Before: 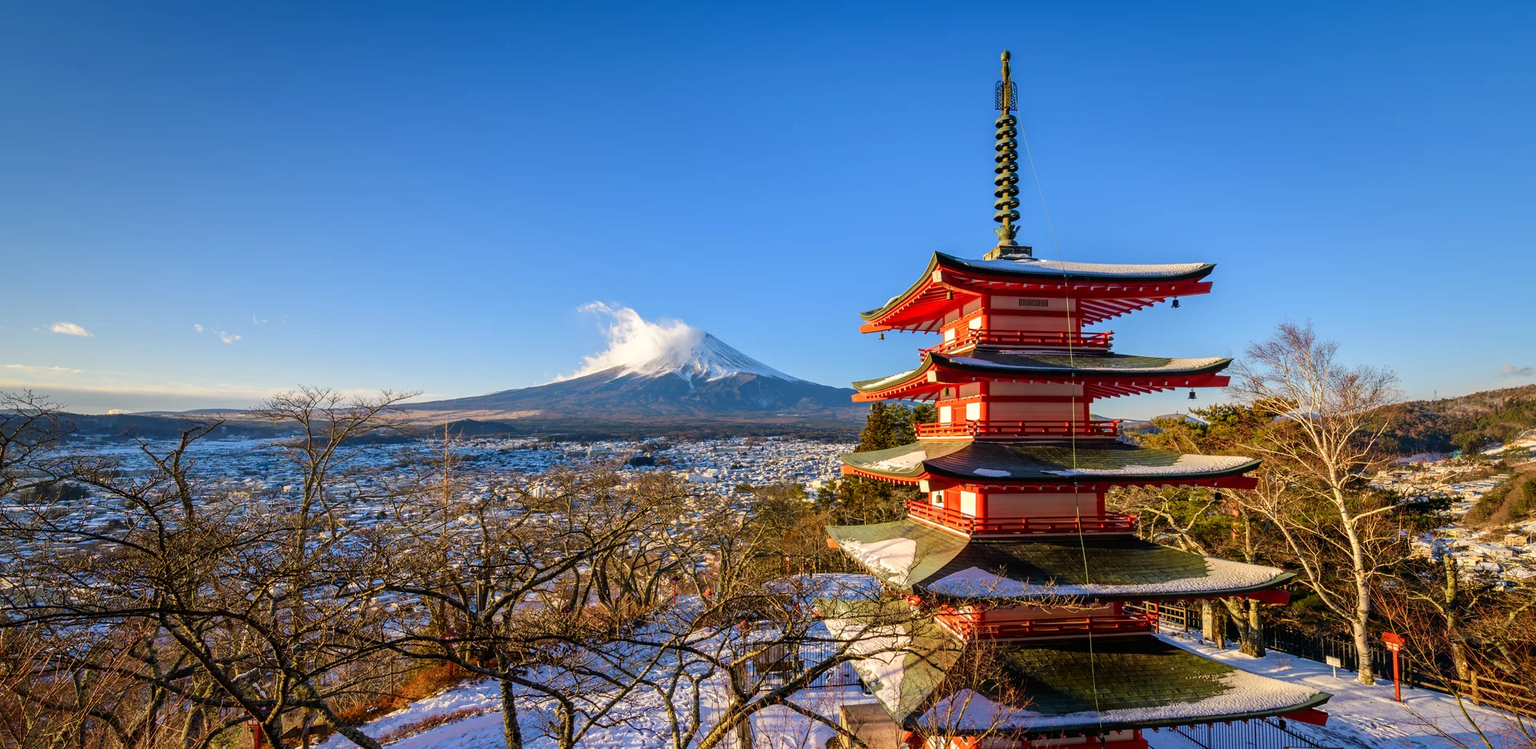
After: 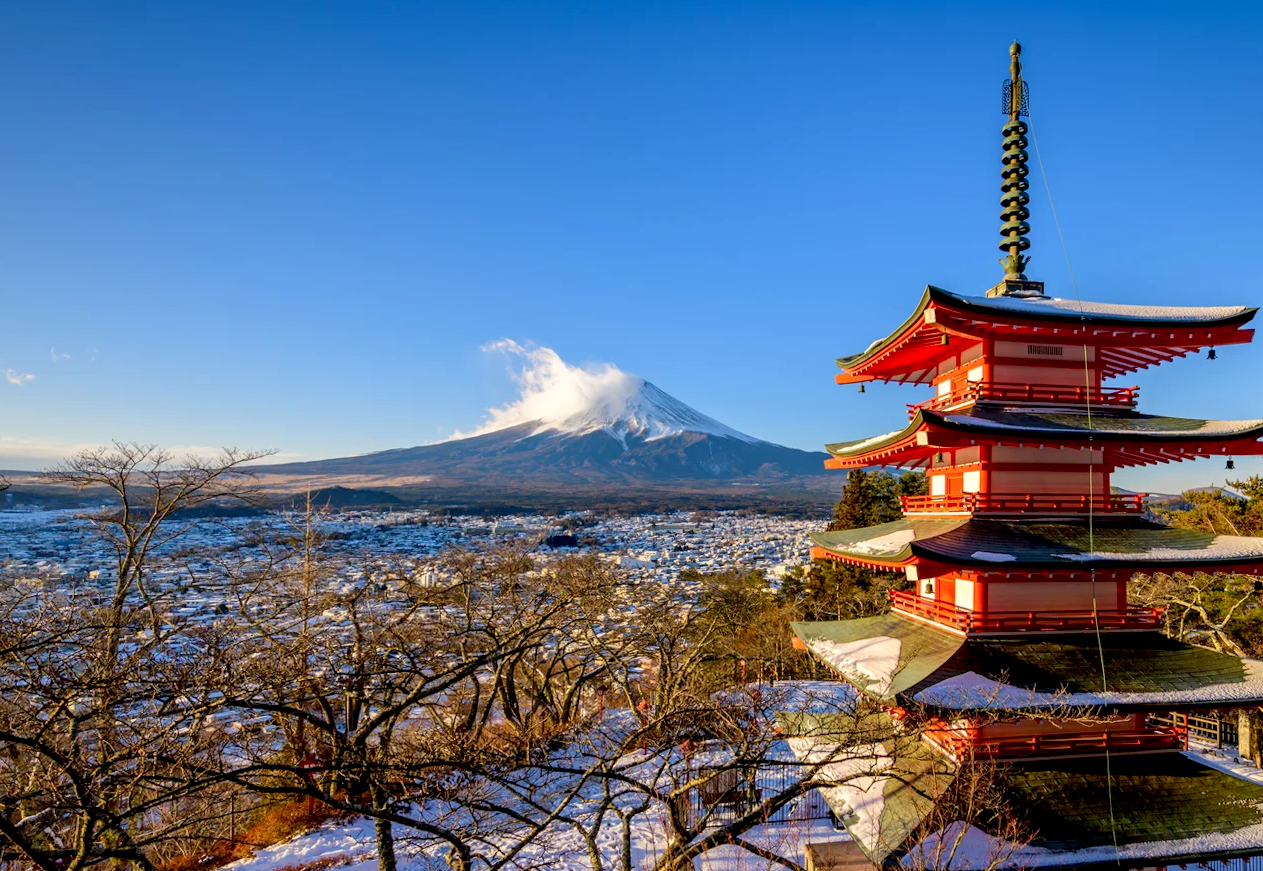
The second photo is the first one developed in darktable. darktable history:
crop: left 15.419%, right 17.914%
exposure: black level correction 0.01, exposure 0.011 EV, compensate highlight preservation false
rotate and perspective: rotation 0.679°, lens shift (horizontal) 0.136, crop left 0.009, crop right 0.991, crop top 0.078, crop bottom 0.95
